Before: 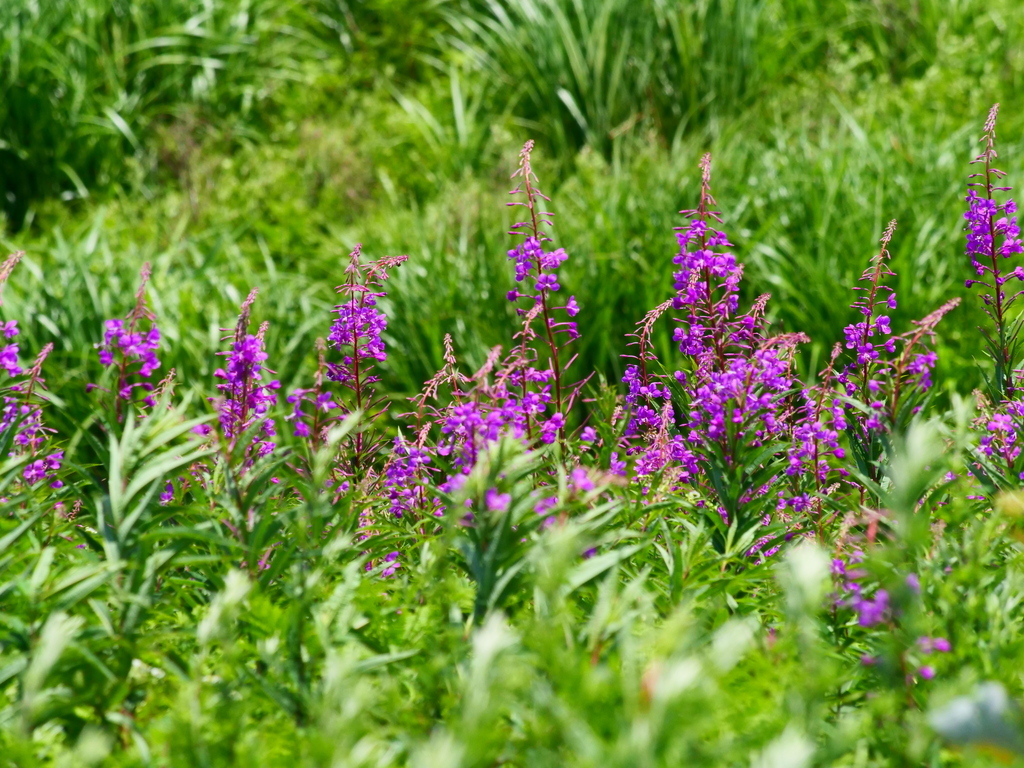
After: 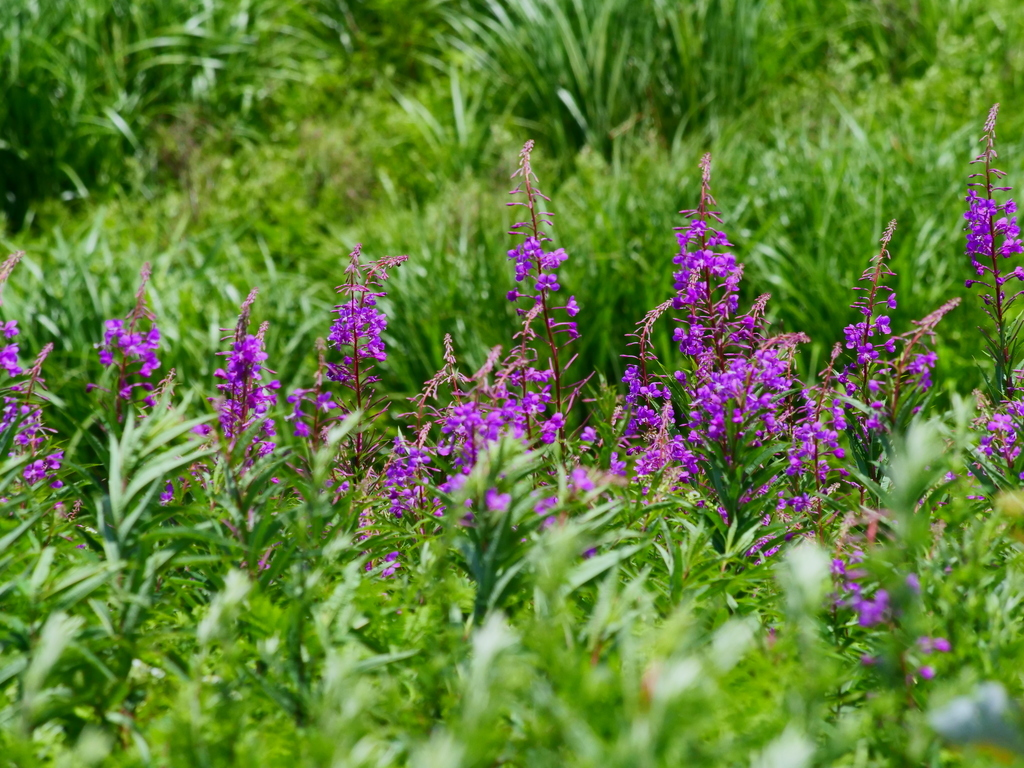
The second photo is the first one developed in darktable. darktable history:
white balance: red 0.967, blue 1.049
exposure: exposure -0.242 EV, compensate highlight preservation false
